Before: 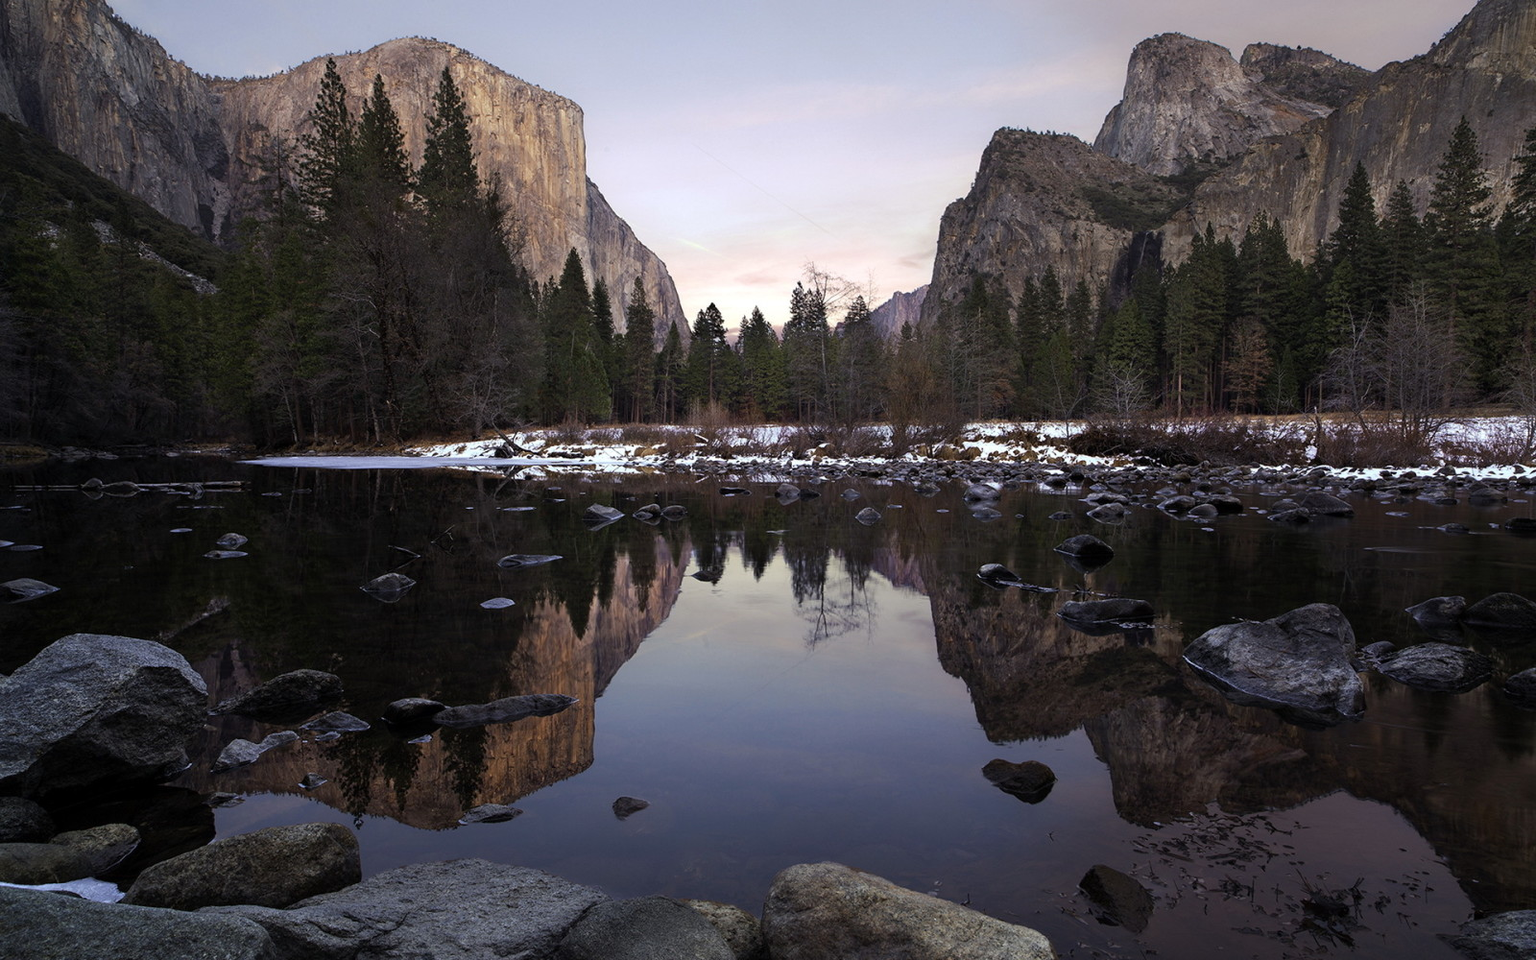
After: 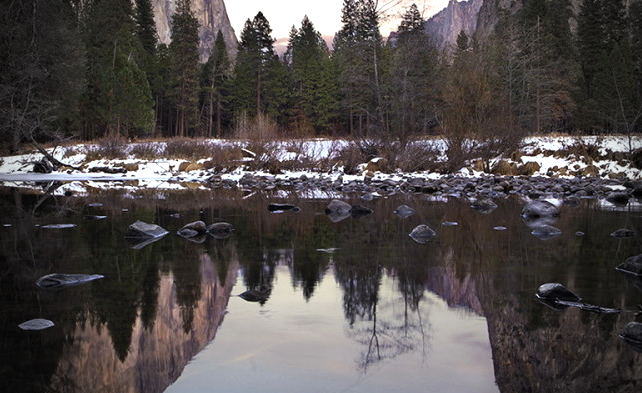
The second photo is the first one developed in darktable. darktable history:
crop: left 30.166%, top 30.454%, right 29.651%, bottom 30.215%
vignetting: fall-off start 76.08%, fall-off radius 27.47%, width/height ratio 0.971
exposure: exposure 0.355 EV, compensate exposure bias true, compensate highlight preservation false
